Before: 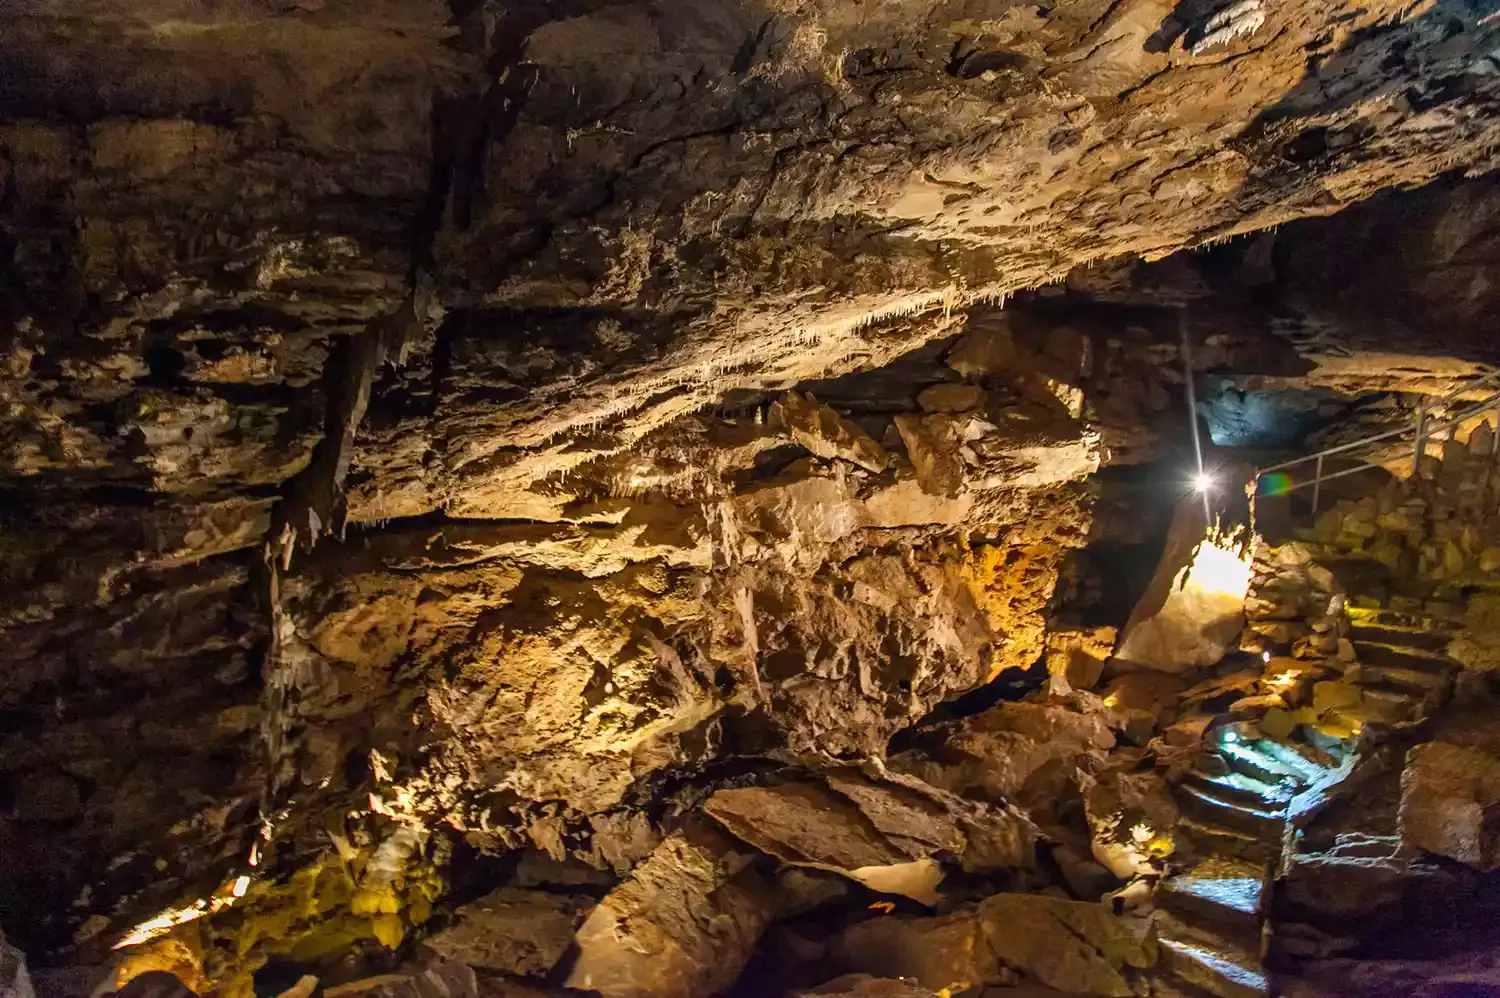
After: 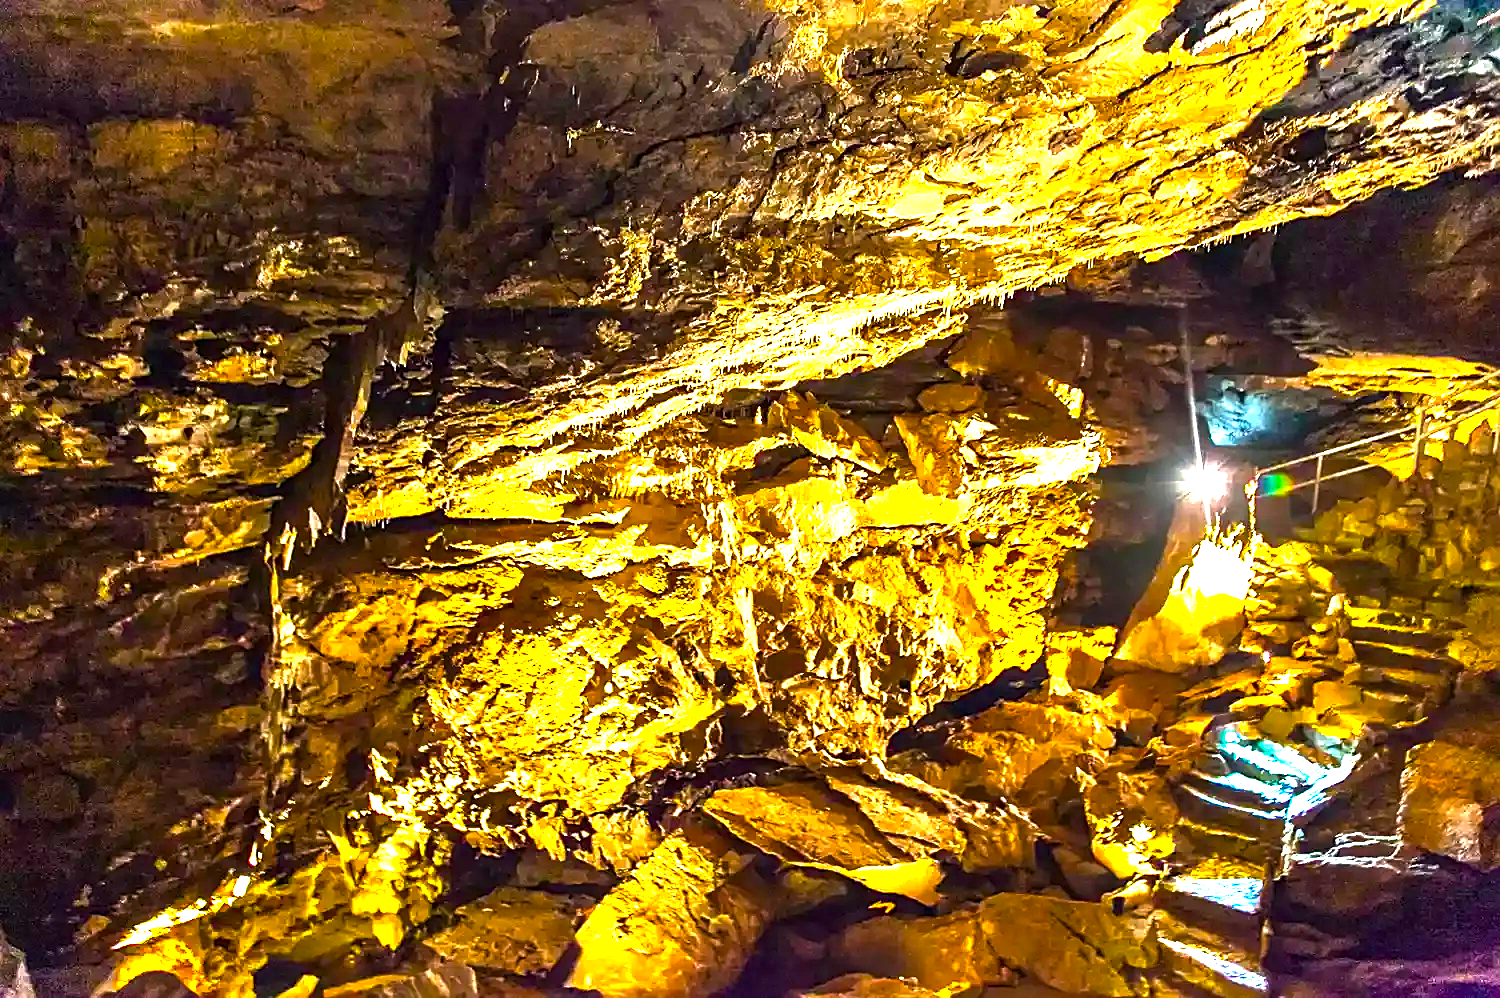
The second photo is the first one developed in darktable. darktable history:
sharpen: on, module defaults
color balance rgb: perceptual saturation grading › global saturation 25%, perceptual brilliance grading › global brilliance 35%, perceptual brilliance grading › highlights 50%, perceptual brilliance grading › mid-tones 60%, perceptual brilliance grading › shadows 35%, global vibrance 20%
